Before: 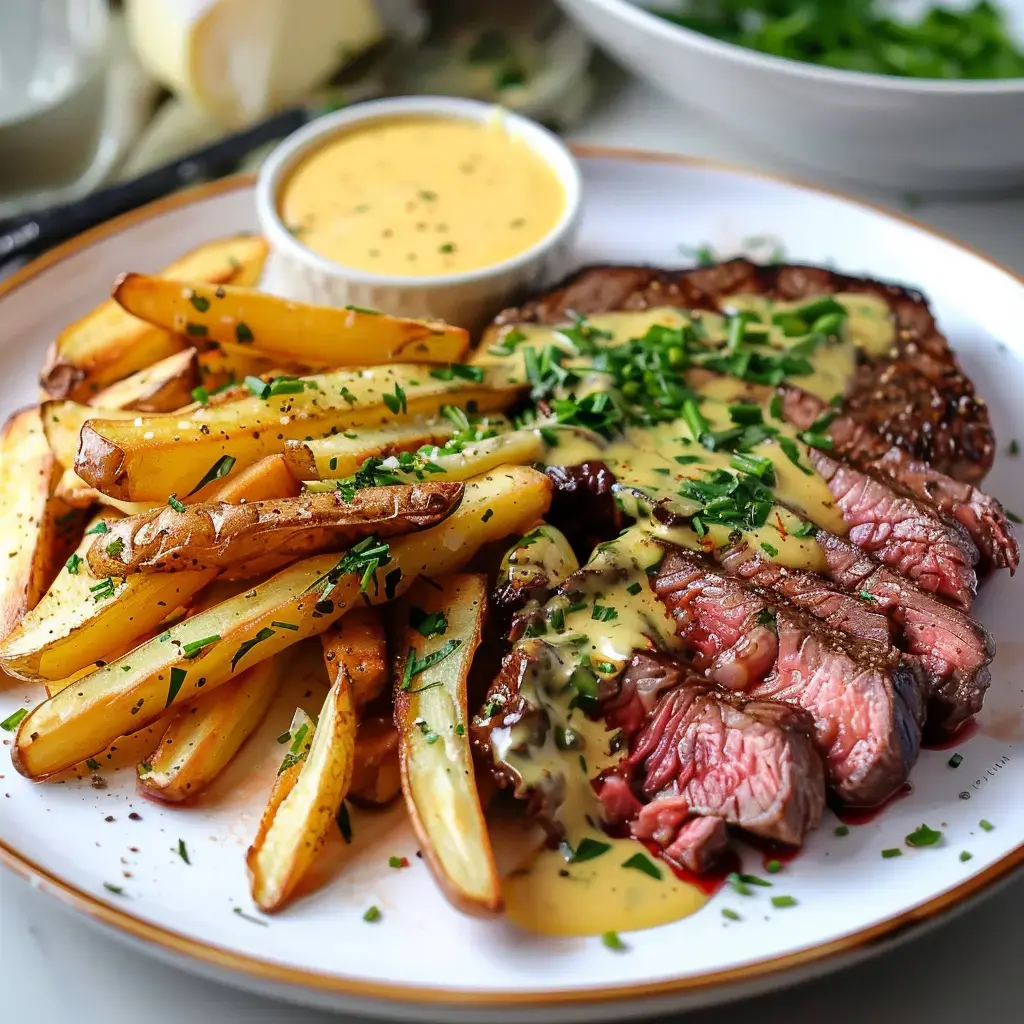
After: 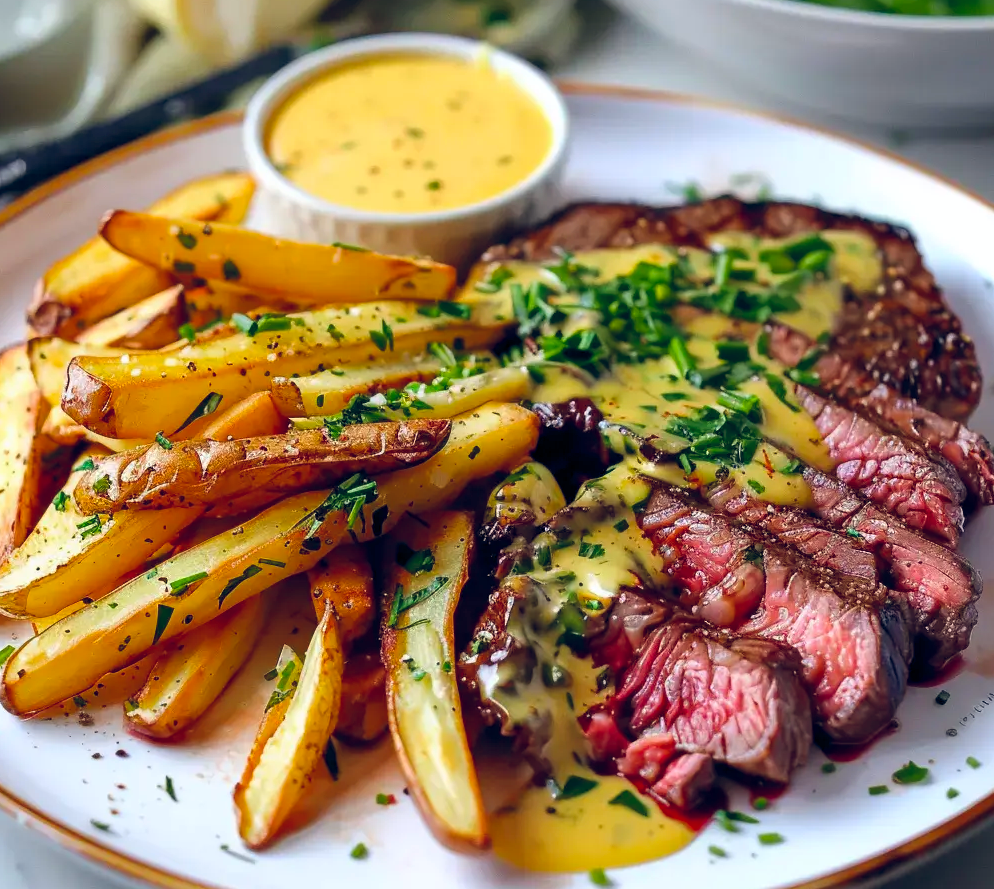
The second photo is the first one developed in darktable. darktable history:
exposure: black level correction 0, exposure 0 EV, compensate exposure bias true, compensate highlight preservation false
color balance rgb: global offset › chroma 0.156%, global offset › hue 253.2°, perceptual saturation grading › global saturation 25.693%
crop: left 1.361%, top 6.156%, right 1.509%, bottom 7.021%
